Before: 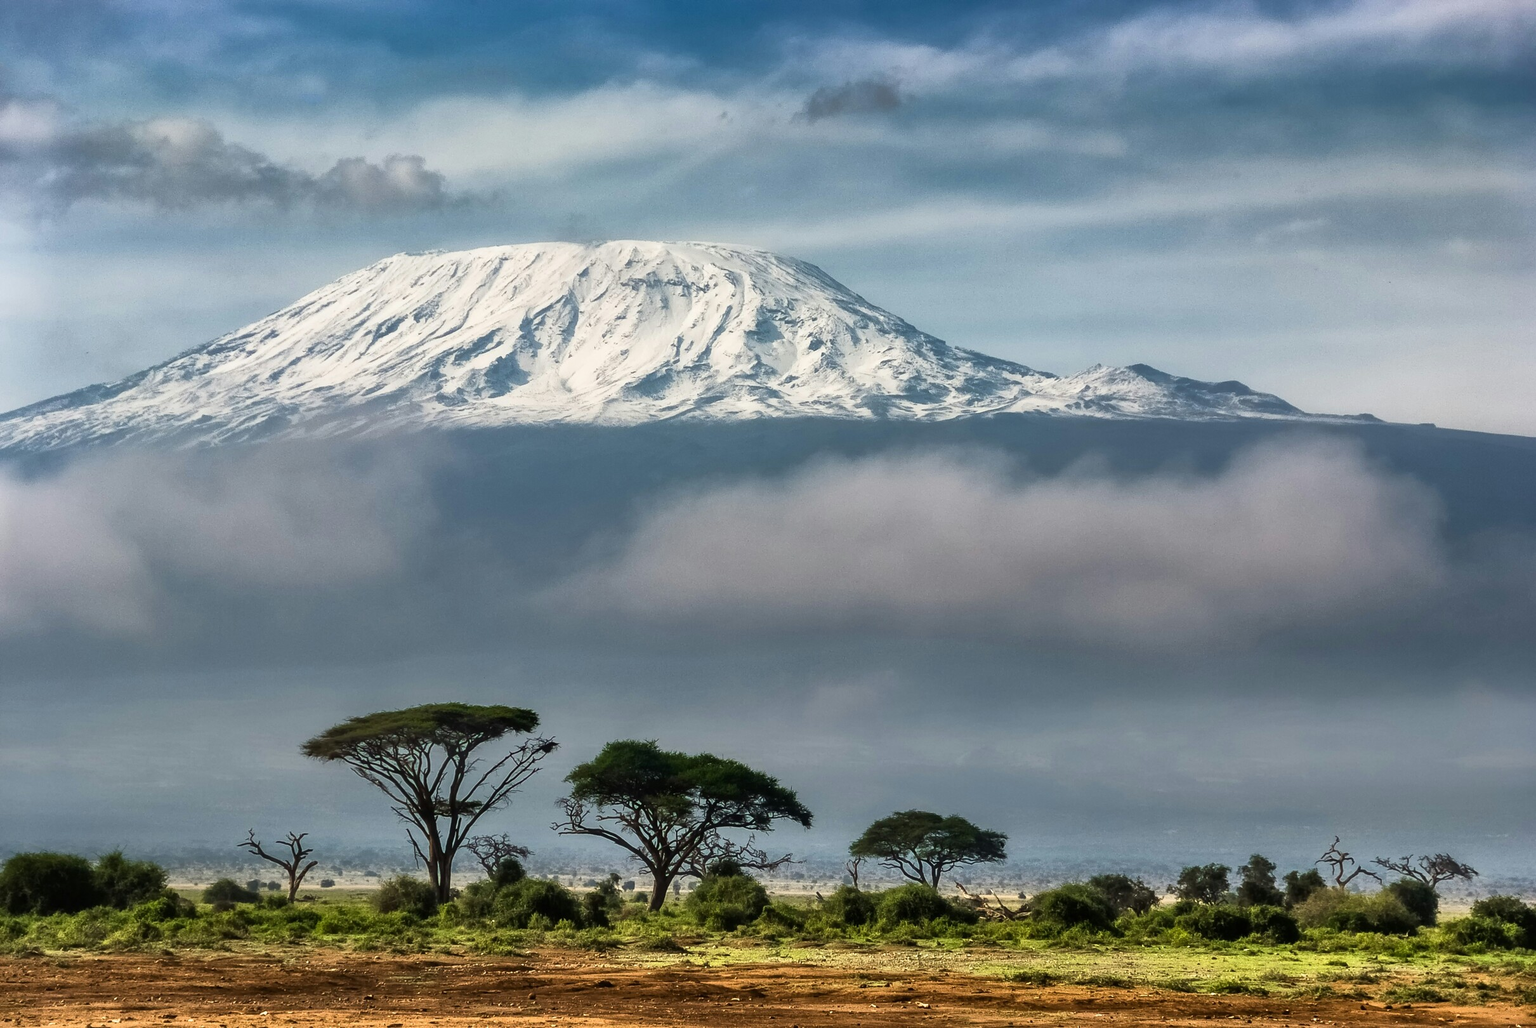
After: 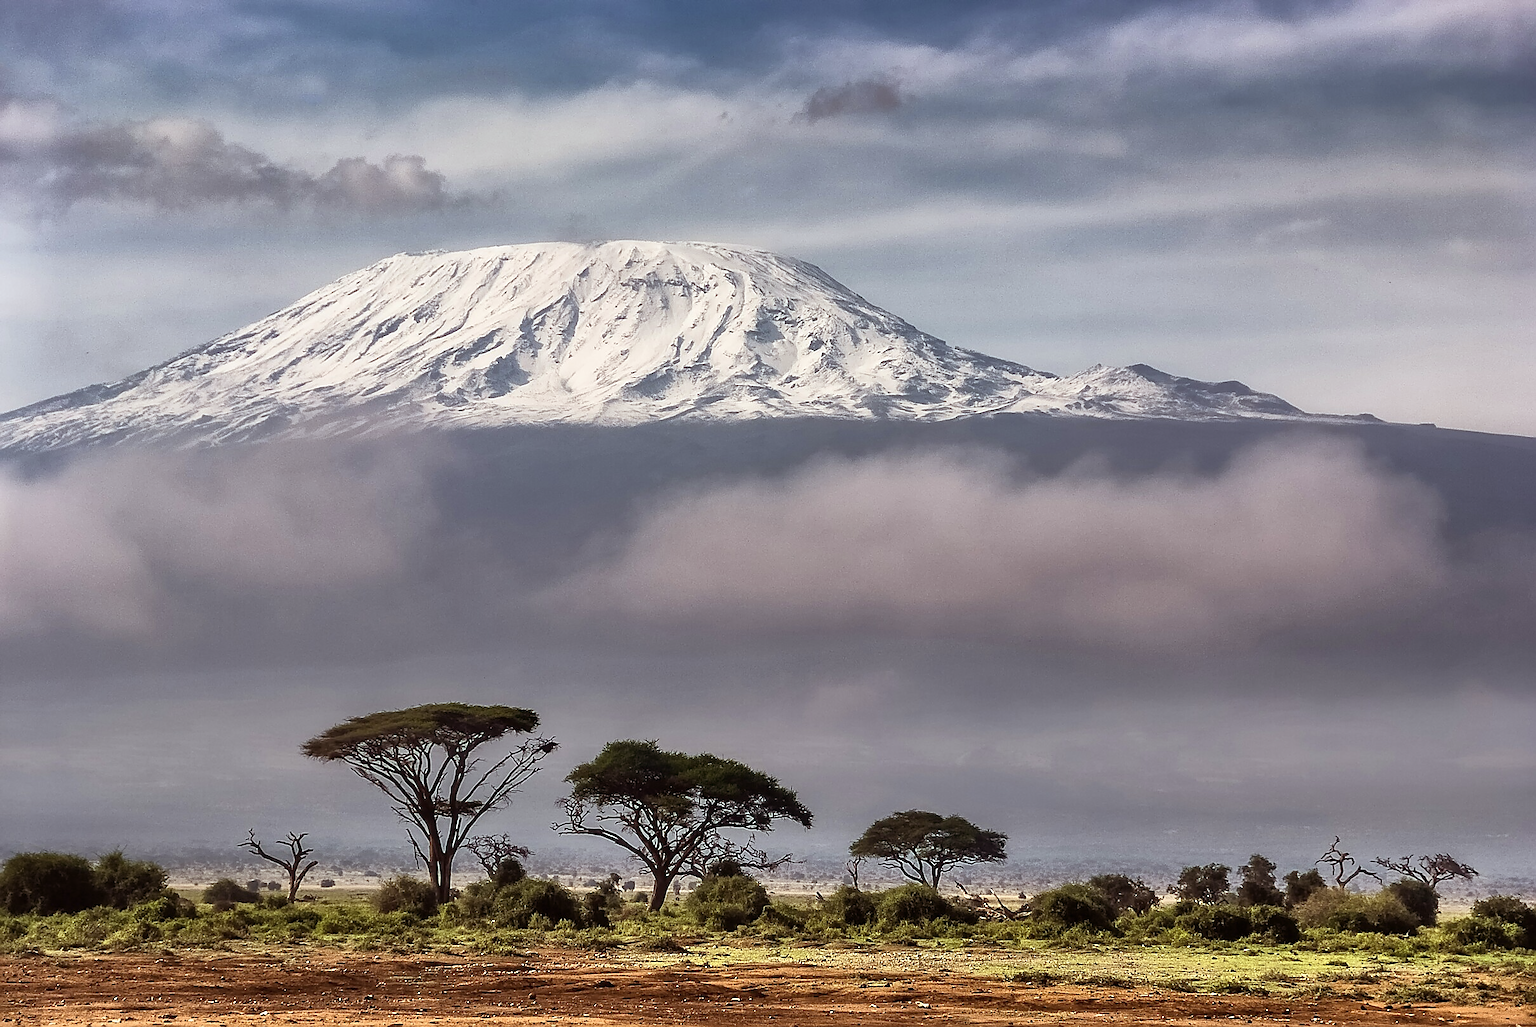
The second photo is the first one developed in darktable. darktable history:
sharpen: radius 1.4, amount 1.25, threshold 0.7
contrast brightness saturation: saturation -0.17
rgb levels: mode RGB, independent channels, levels [[0, 0.474, 1], [0, 0.5, 1], [0, 0.5, 1]]
